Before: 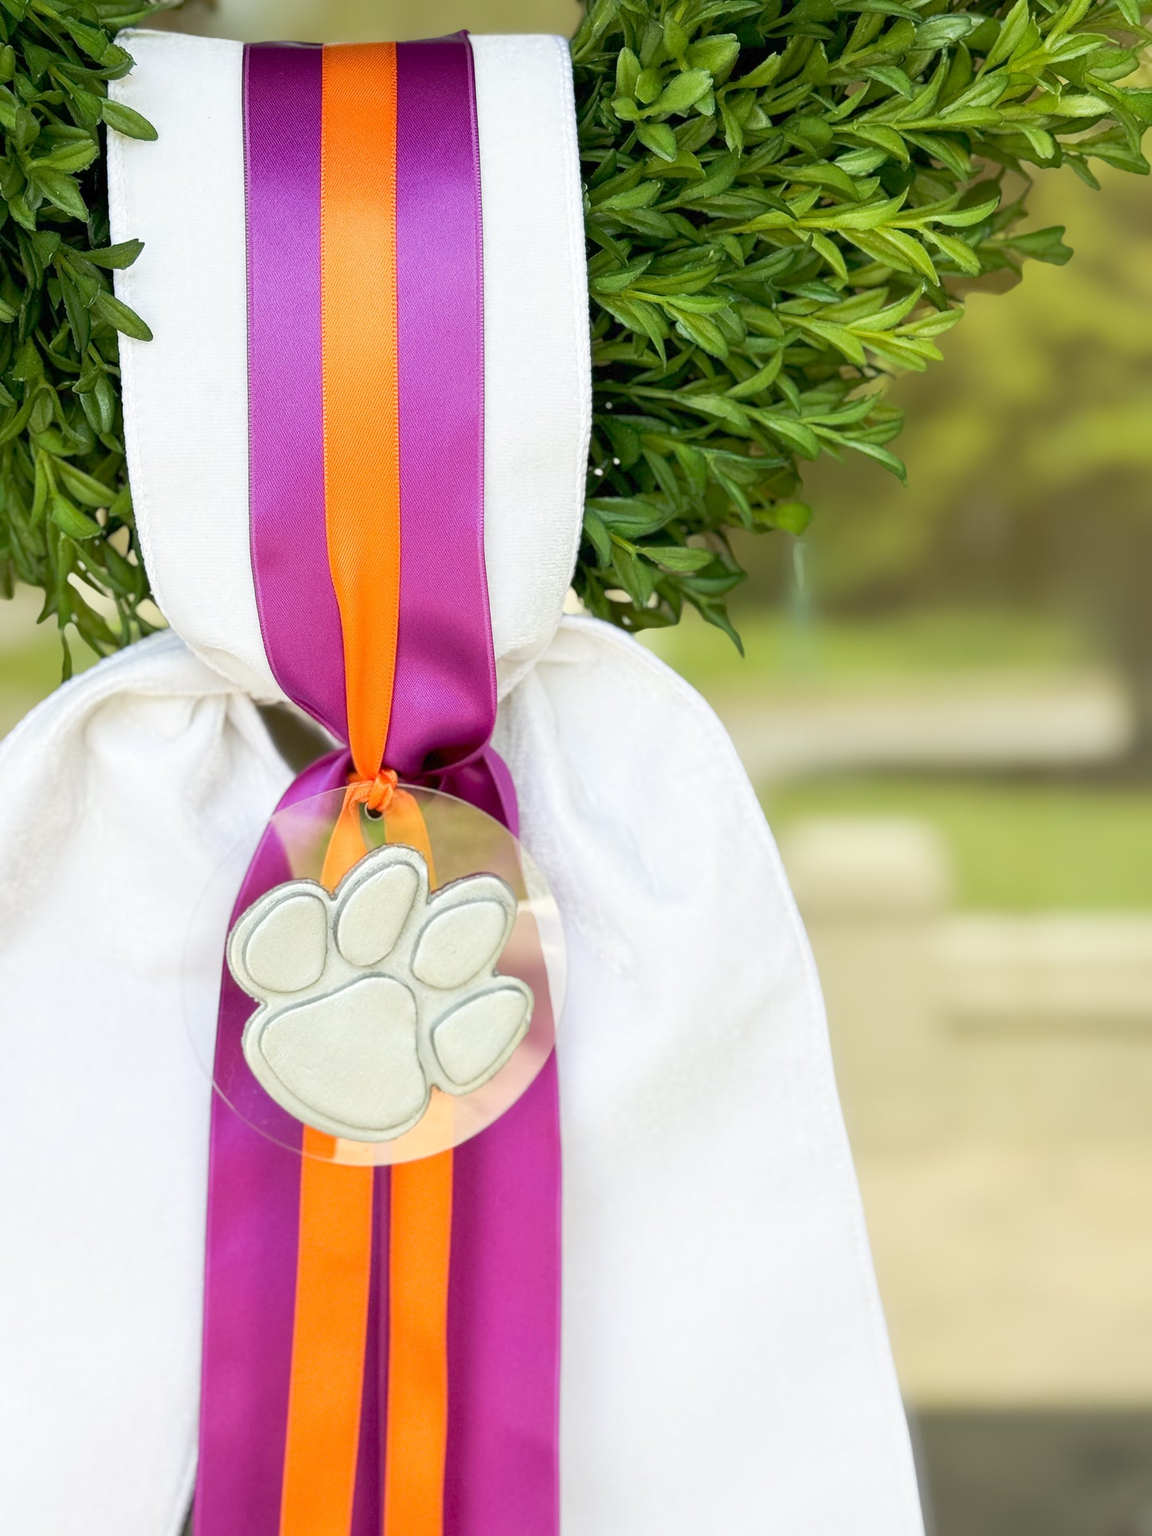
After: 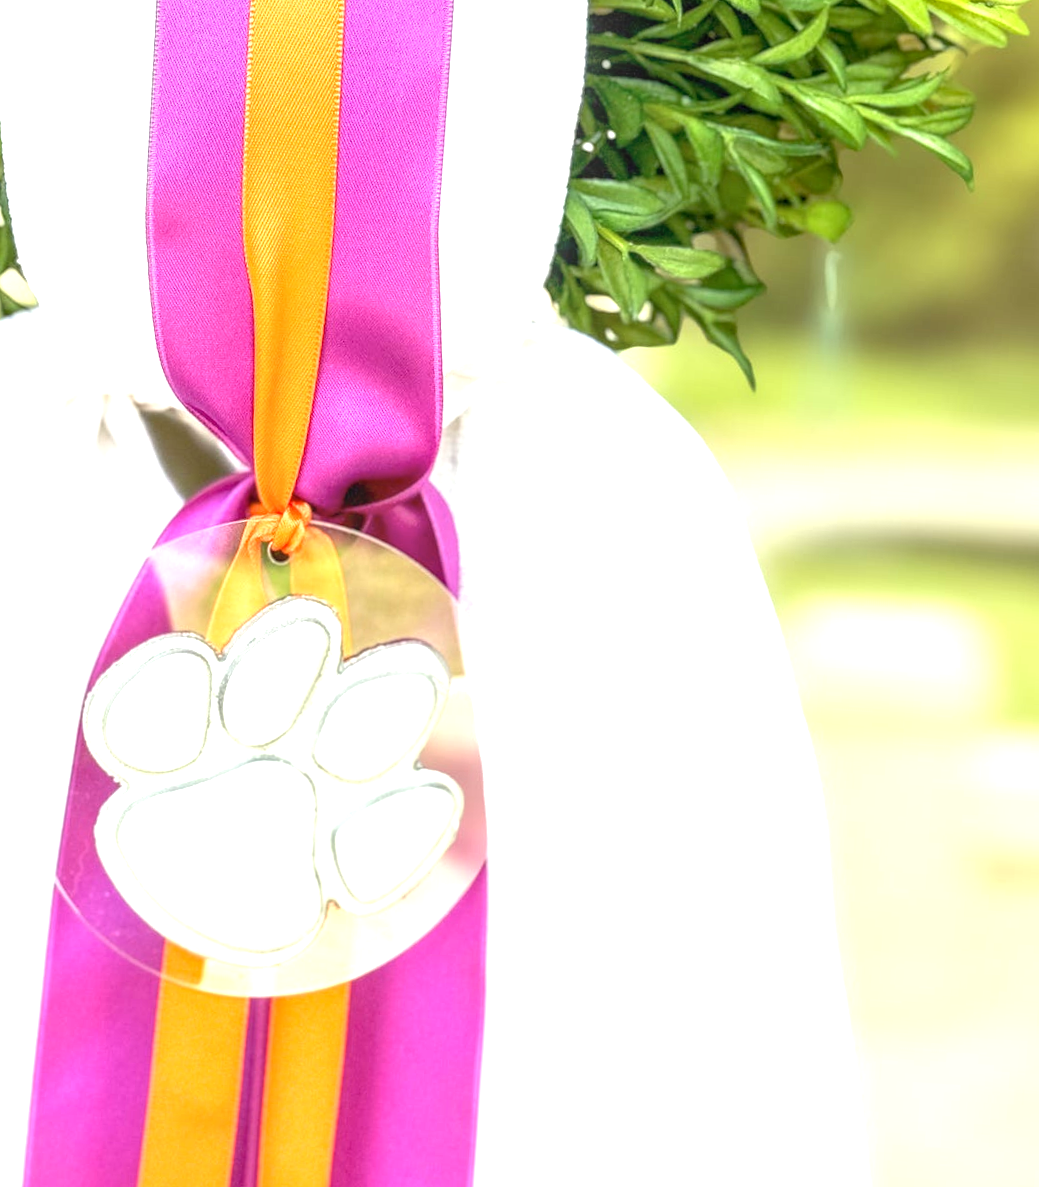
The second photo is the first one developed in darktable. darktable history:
local contrast: highlights 2%, shadows 3%, detail 133%
crop and rotate: angle -3.75°, left 9.846%, top 20.993%, right 12.077%, bottom 12.118%
exposure: black level correction 0.001, exposure 0.965 EV, compensate highlight preservation false
